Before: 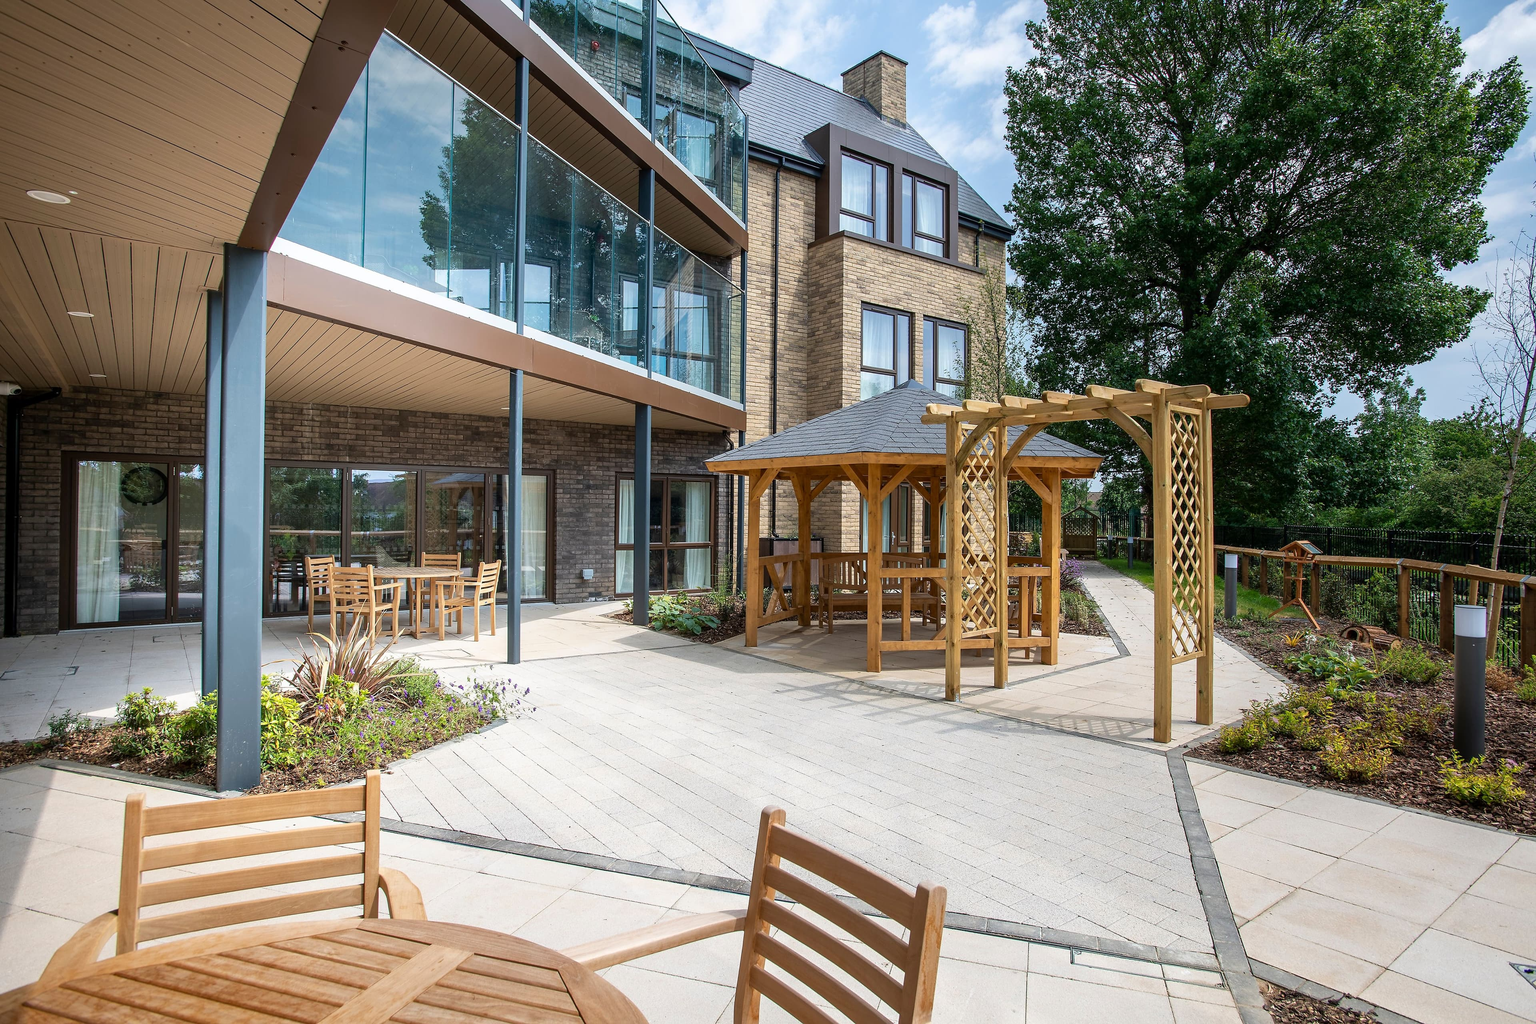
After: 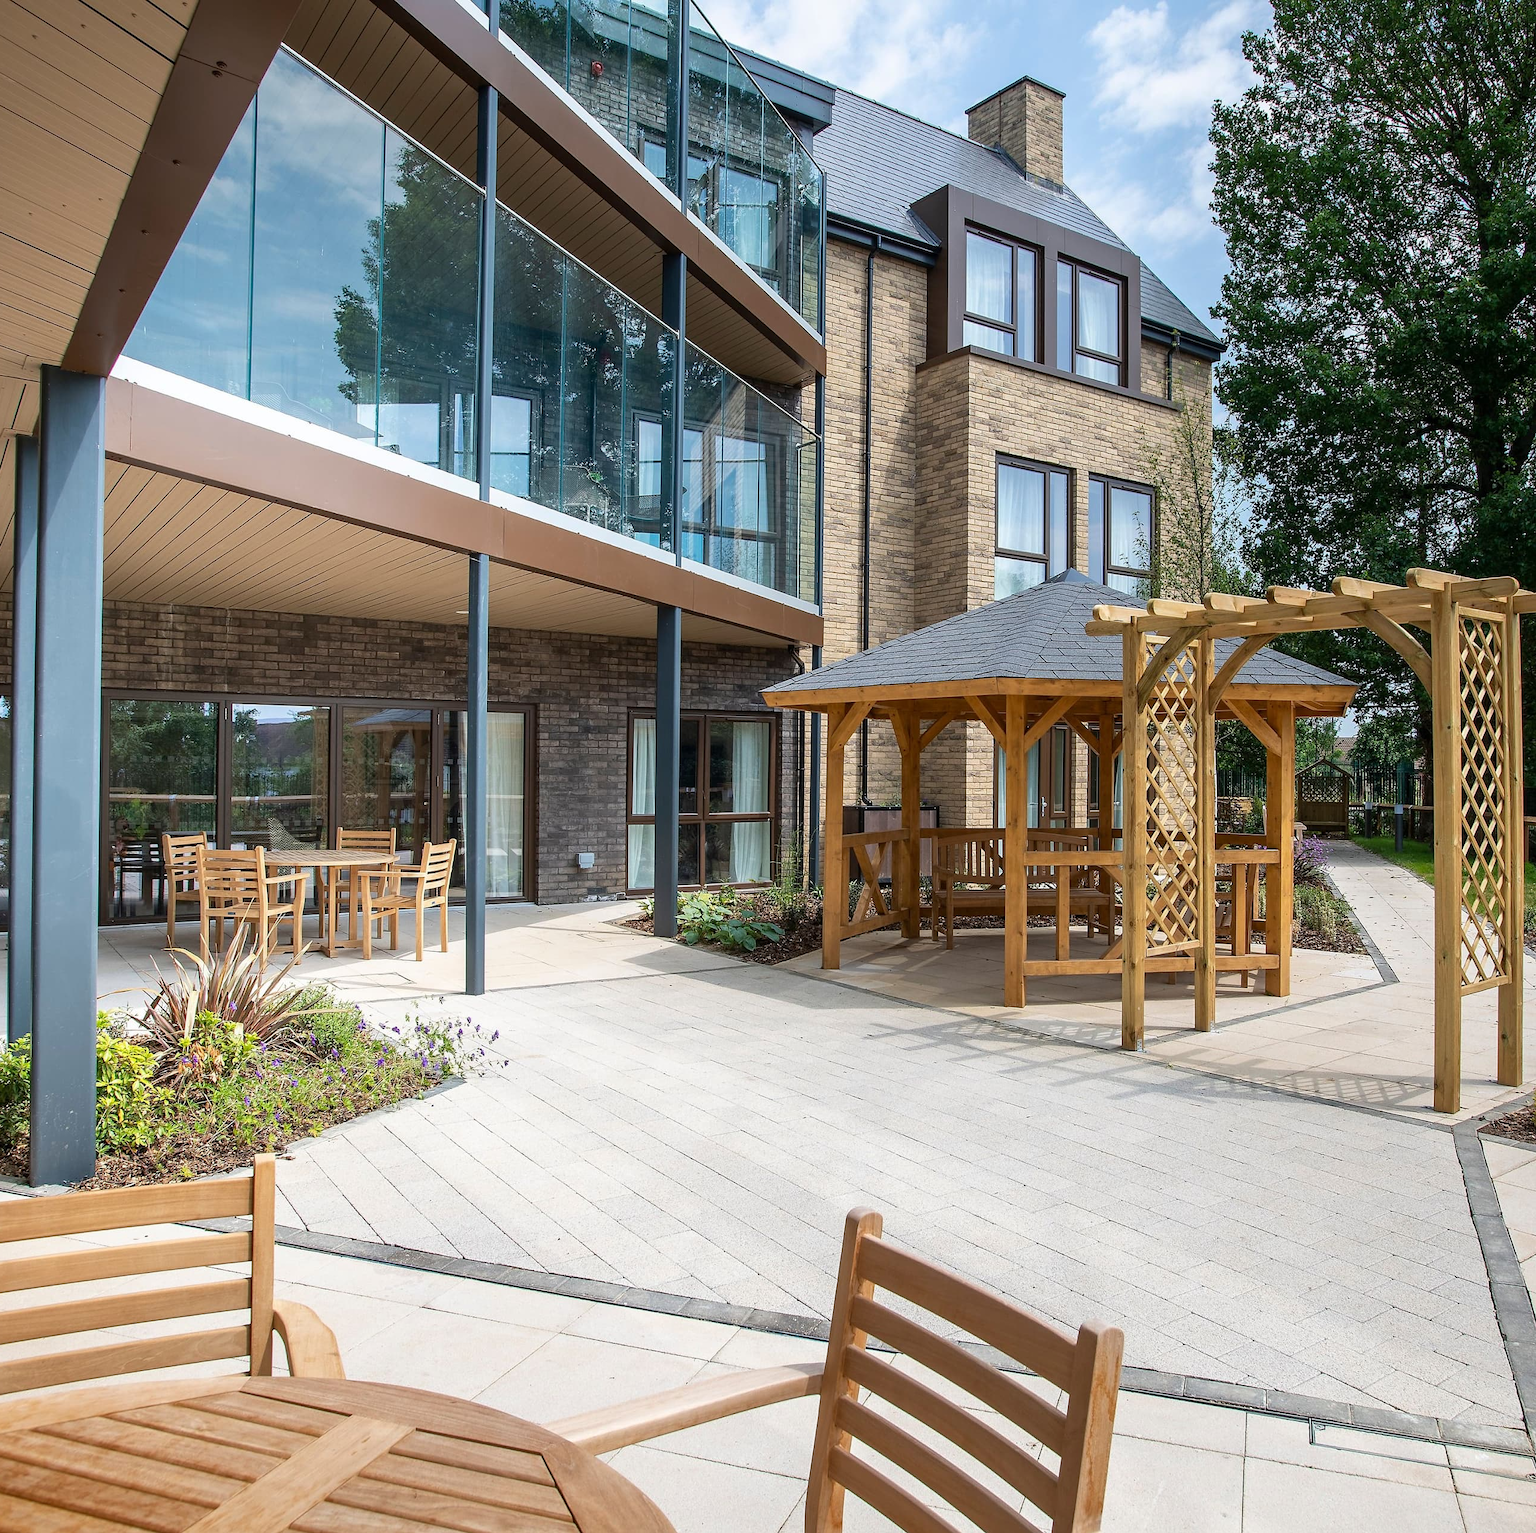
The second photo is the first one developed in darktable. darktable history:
crop and rotate: left 12.821%, right 20.429%
